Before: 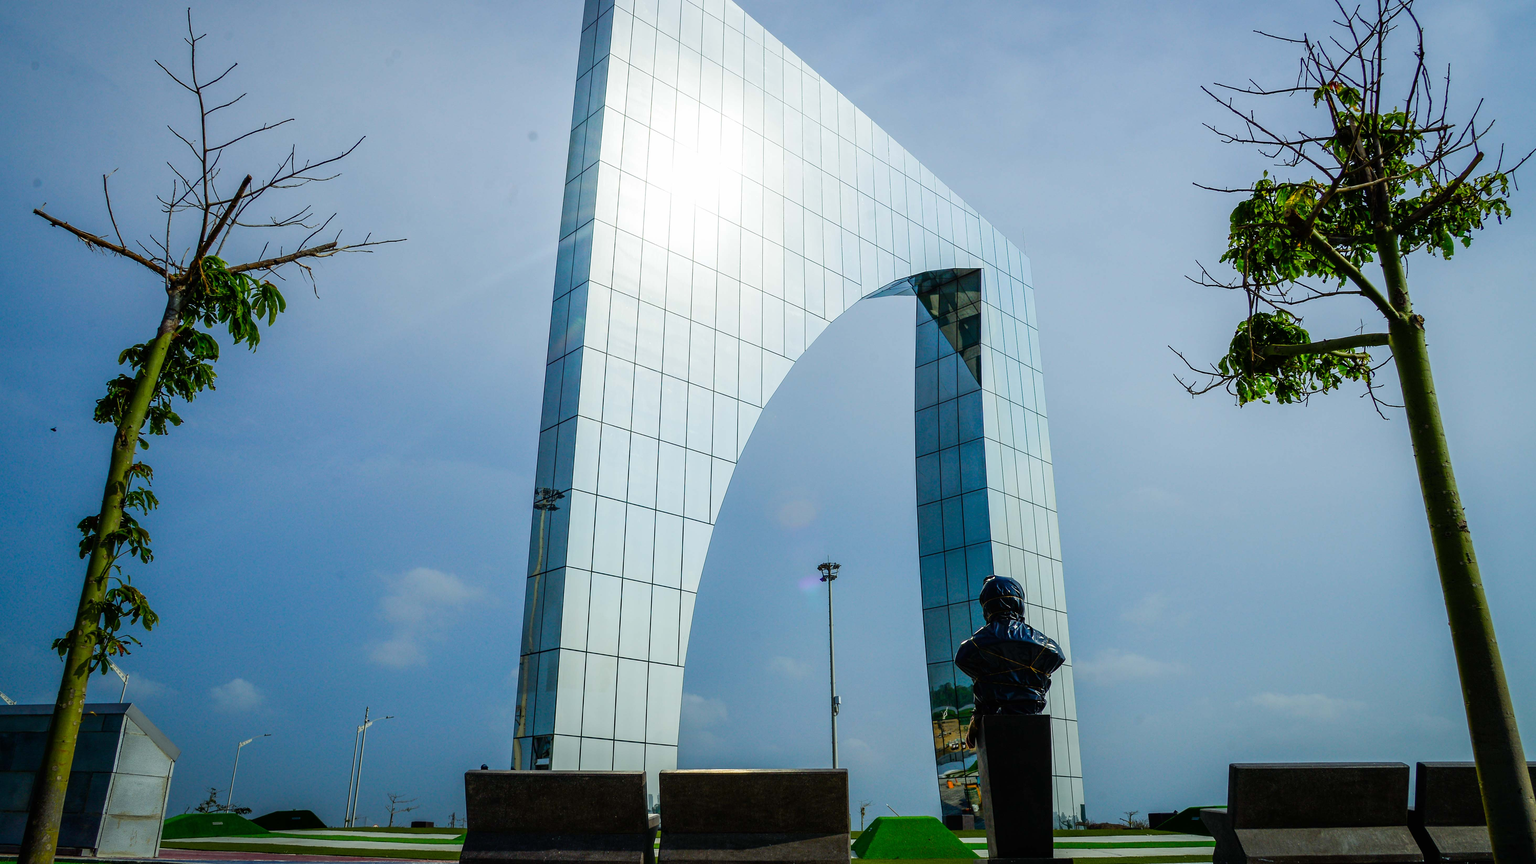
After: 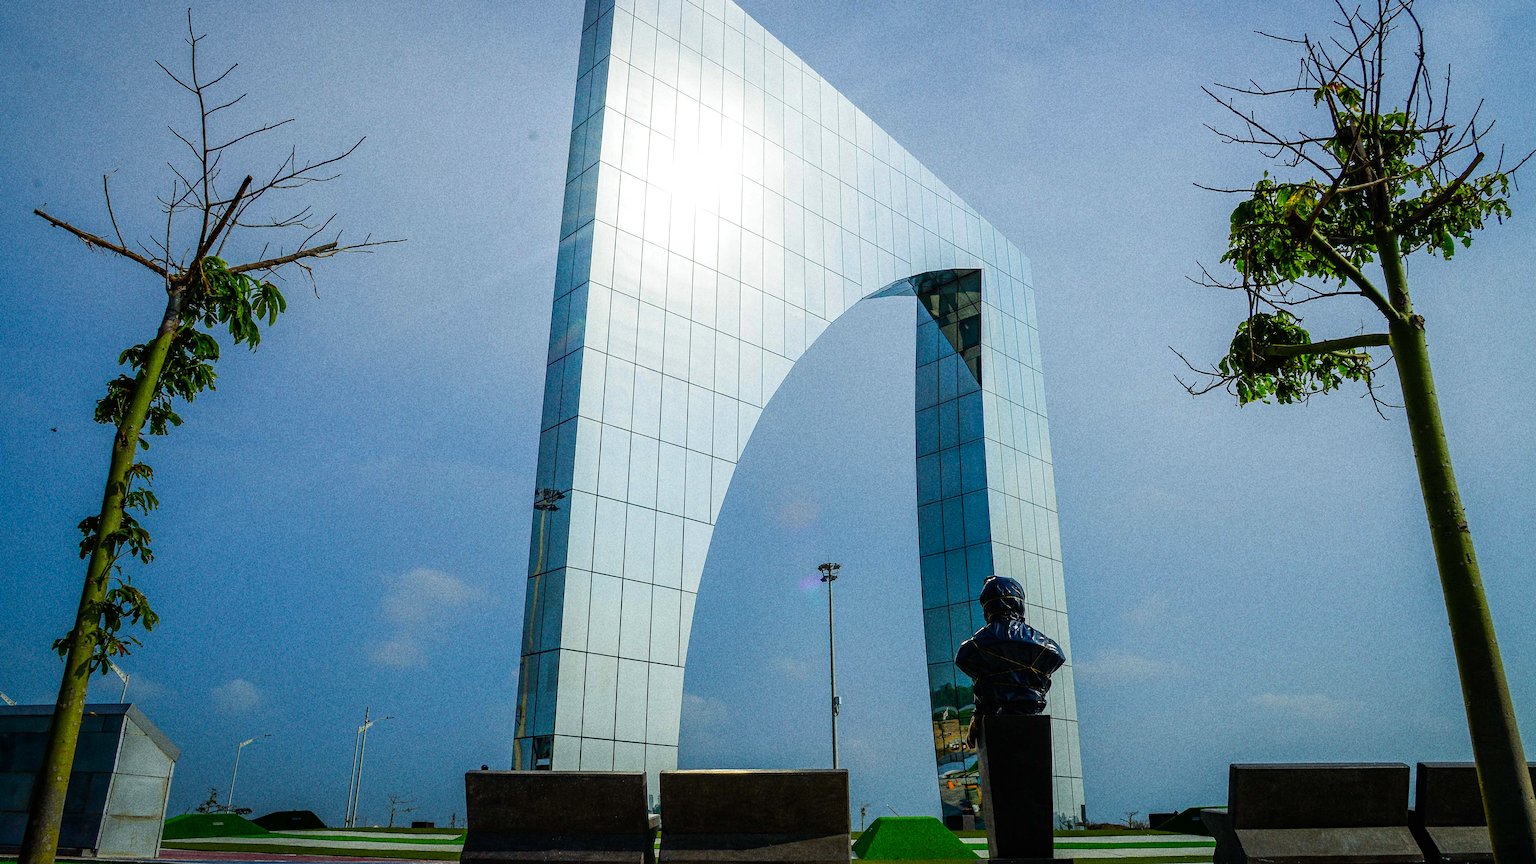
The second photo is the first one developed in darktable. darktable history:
grain: coarseness 11.82 ISO, strength 36.67%, mid-tones bias 74.17%
haze removal: compatibility mode true, adaptive false
